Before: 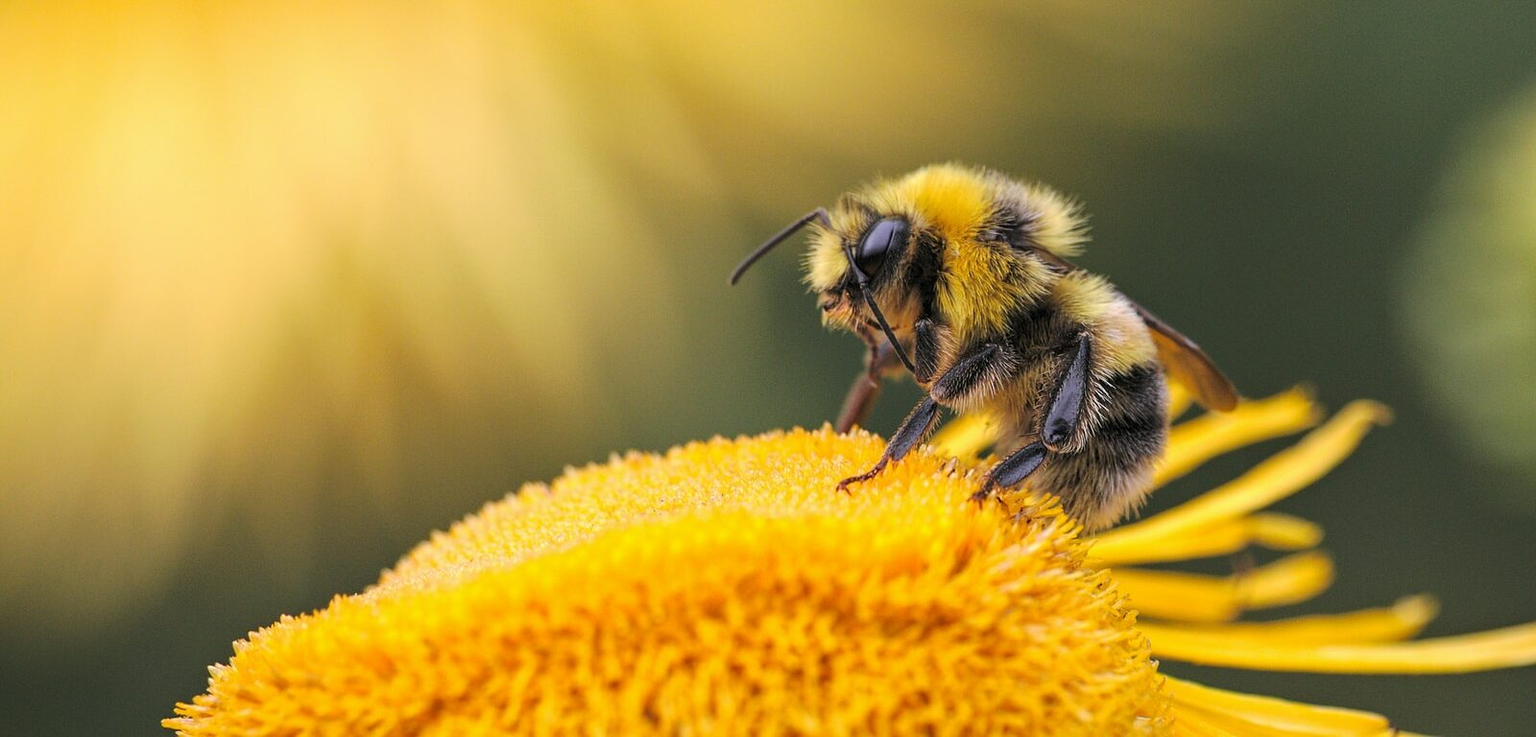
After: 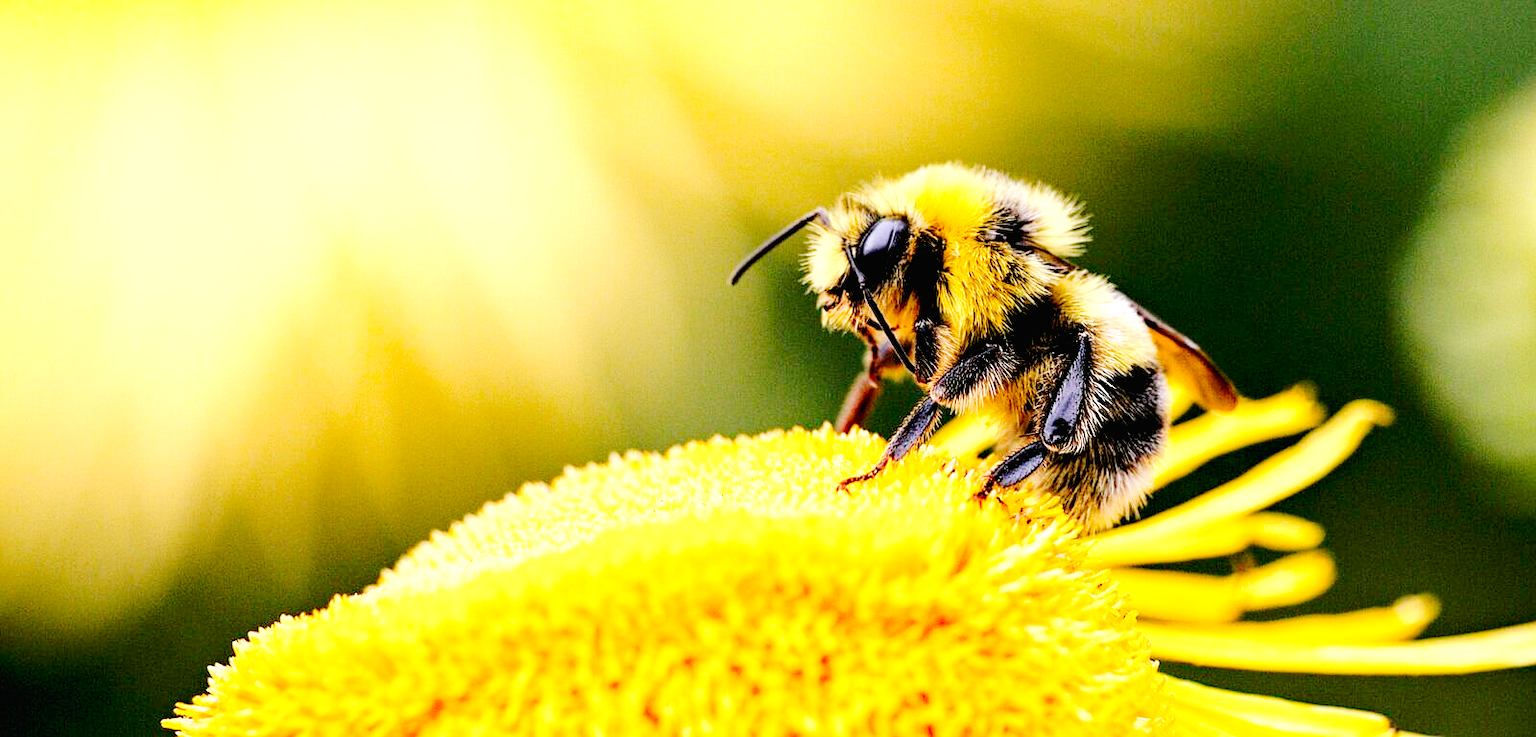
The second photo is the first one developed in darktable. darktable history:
tone curve: curves: ch0 [(0, 0.012) (0.052, 0.04) (0.107, 0.086) (0.276, 0.265) (0.461, 0.531) (0.718, 0.79) (0.921, 0.909) (0.999, 0.951)]; ch1 [(0, 0) (0.339, 0.298) (0.402, 0.363) (0.444, 0.415) (0.485, 0.469) (0.494, 0.493) (0.504, 0.501) (0.525, 0.534) (0.555, 0.587) (0.594, 0.647) (1, 1)]; ch2 [(0, 0) (0.48, 0.48) (0.504, 0.5) (0.535, 0.557) (0.581, 0.623) (0.649, 0.683) (0.824, 0.815) (1, 1)], preserve colors none
exposure: black level correction 0.037, exposure 0.904 EV, compensate highlight preservation false
tone equalizer: -8 EV -0.431 EV, -7 EV -0.358 EV, -6 EV -0.318 EV, -5 EV -0.238 EV, -3 EV 0.19 EV, -2 EV 0.317 EV, -1 EV 0.381 EV, +0 EV 0.412 EV, mask exposure compensation -0.509 EV
